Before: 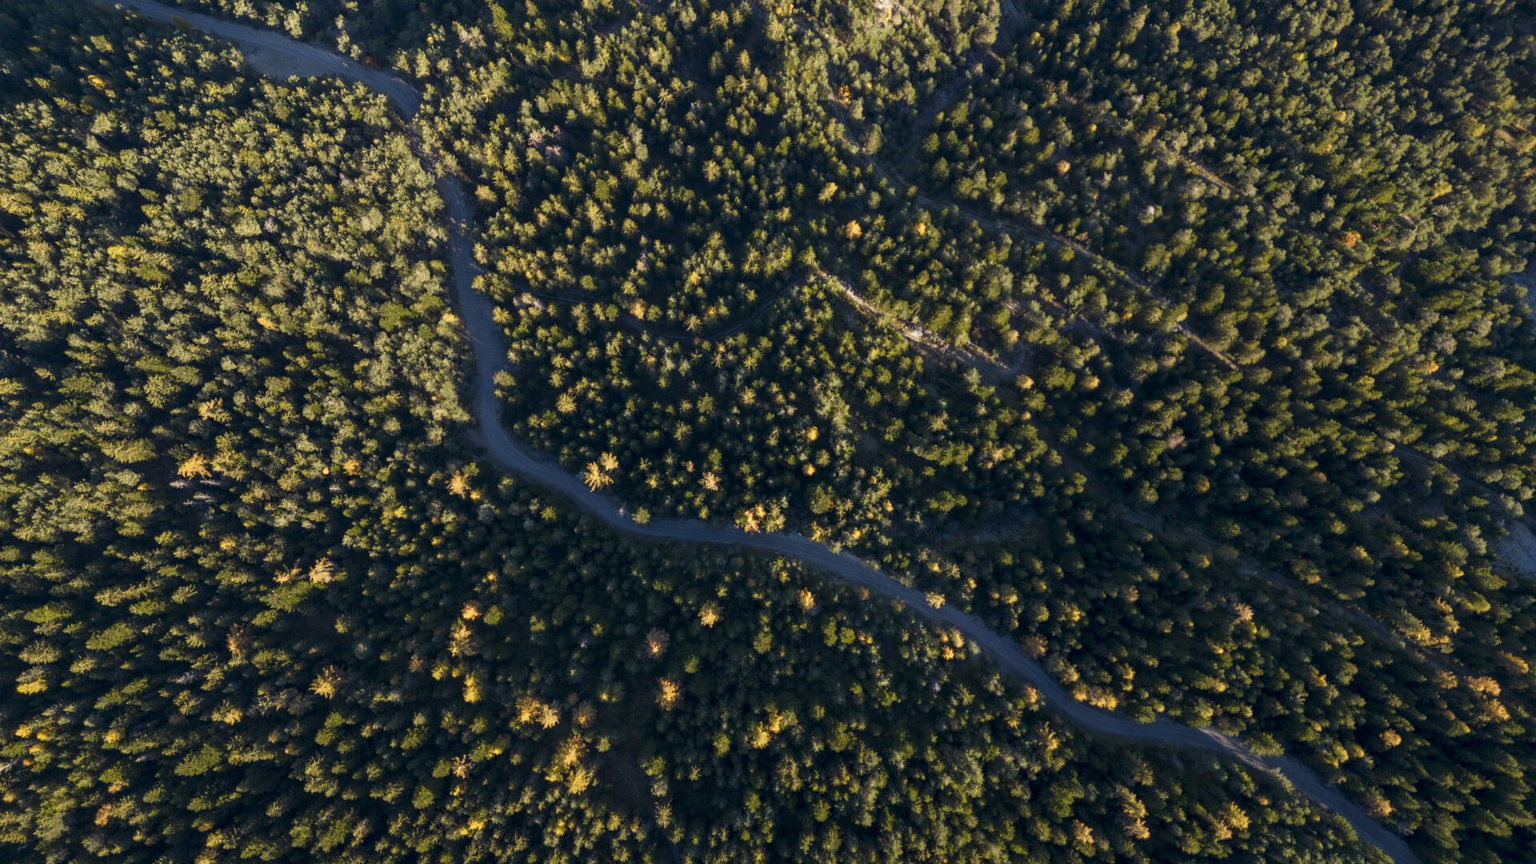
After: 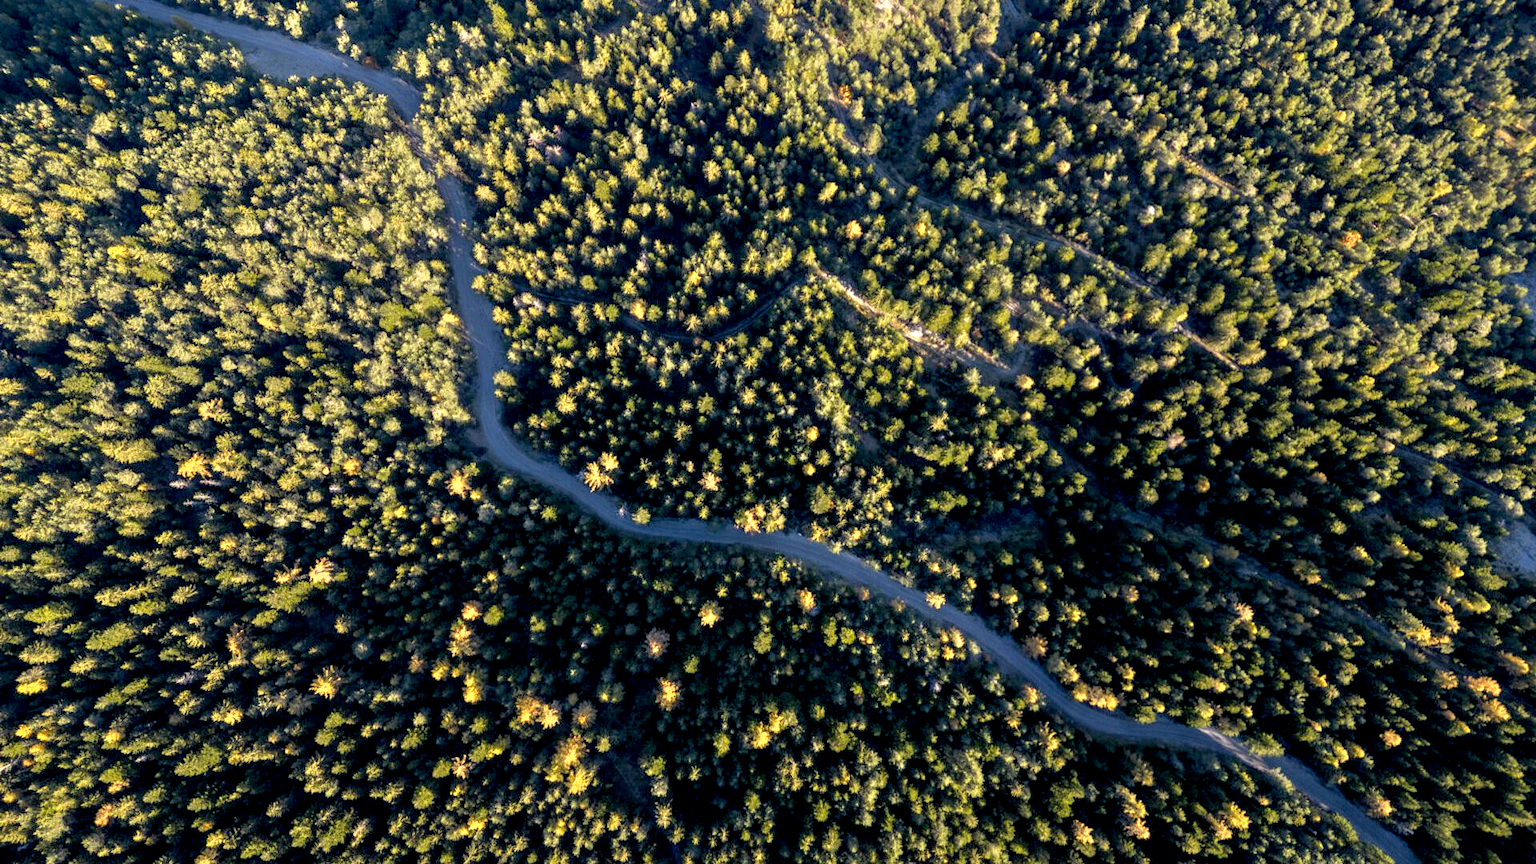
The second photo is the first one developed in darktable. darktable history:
base curve: curves: ch0 [(0.017, 0) (0.425, 0.441) (0.844, 0.933) (1, 1)], preserve colors none
tone equalizer: -7 EV 0.15 EV, -6 EV 0.6 EV, -5 EV 1.15 EV, -4 EV 1.33 EV, -3 EV 1.15 EV, -2 EV 0.6 EV, -1 EV 0.15 EV, mask exposure compensation -0.5 EV
